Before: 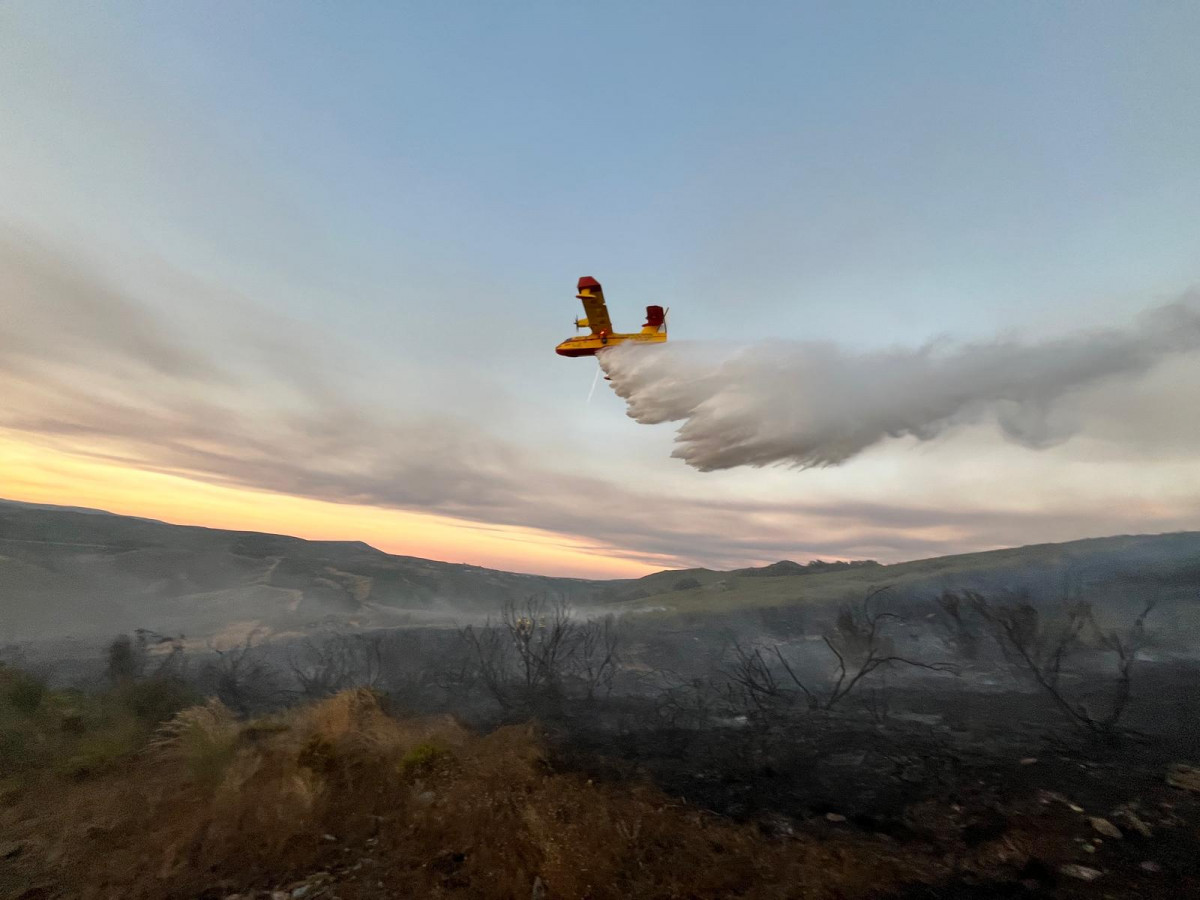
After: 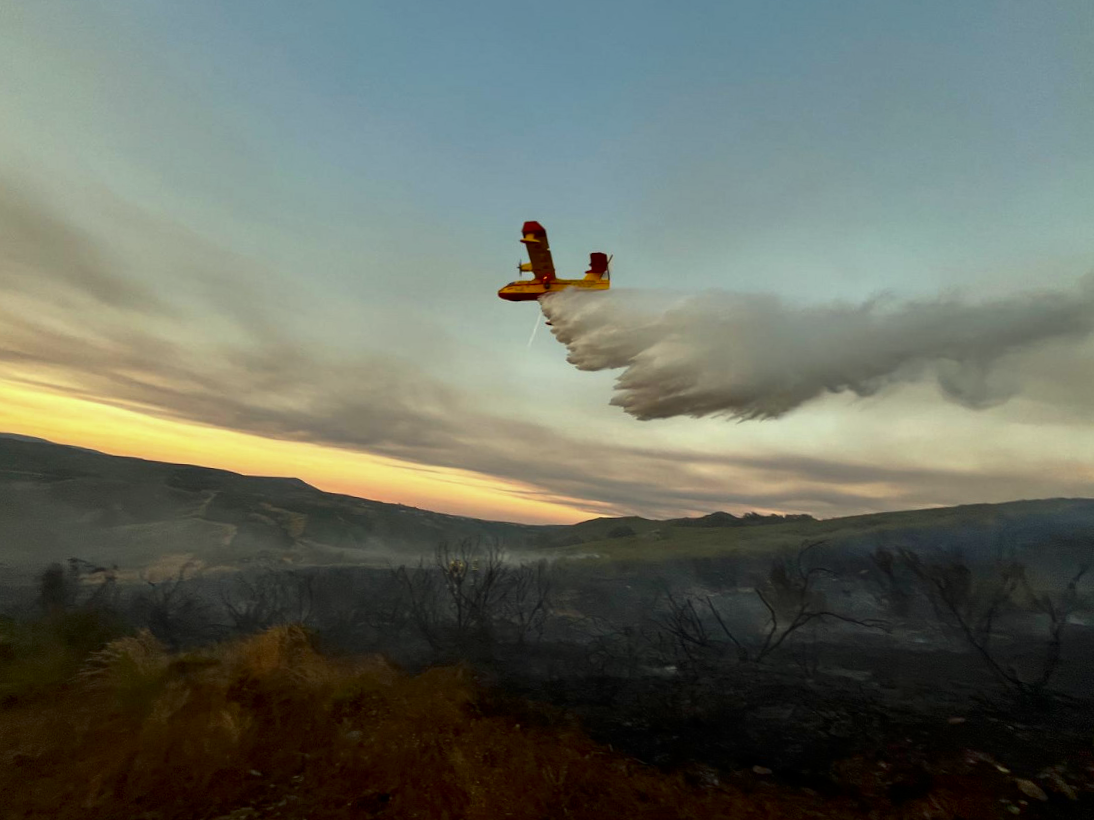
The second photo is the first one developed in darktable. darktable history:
color correction: highlights a* -5.94, highlights b* 11.19
crop and rotate: angle -1.96°, left 3.097%, top 4.154%, right 1.586%, bottom 0.529%
contrast brightness saturation: brightness -0.2, saturation 0.08
